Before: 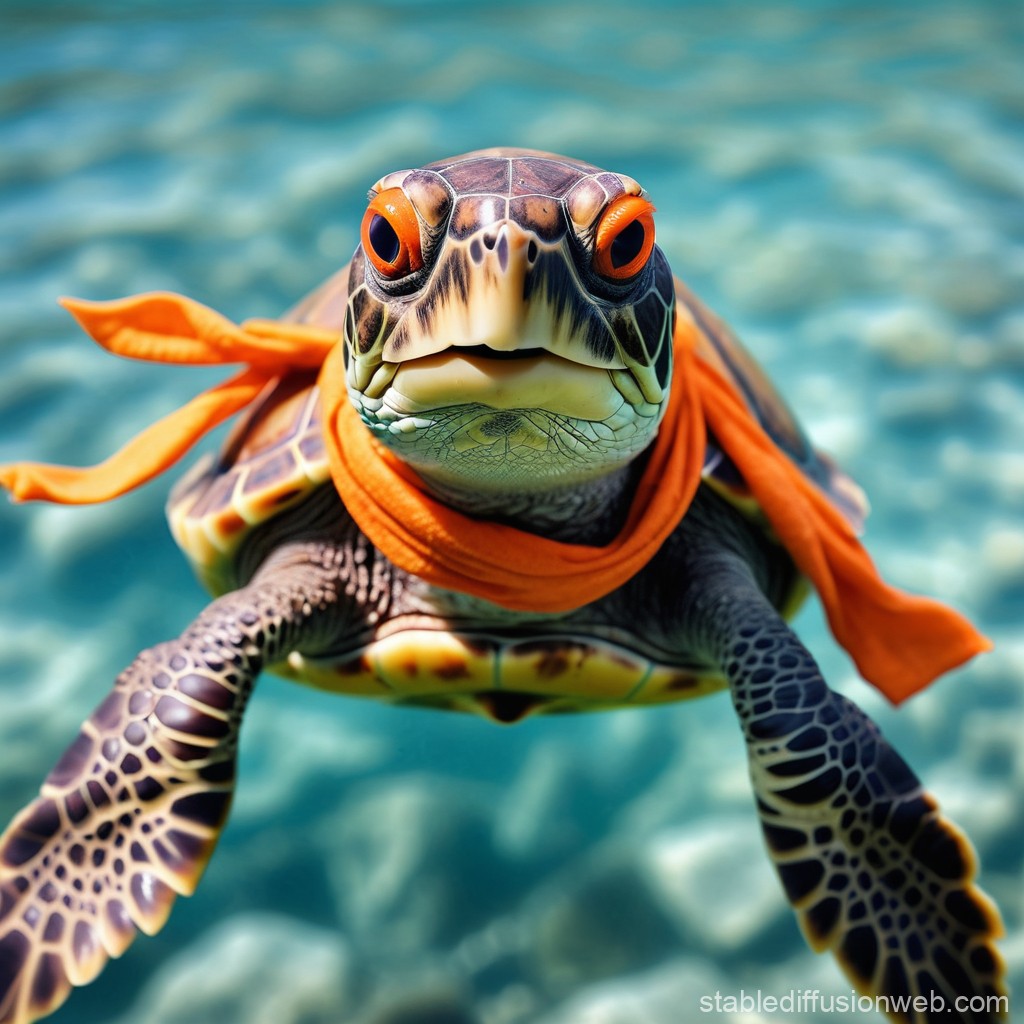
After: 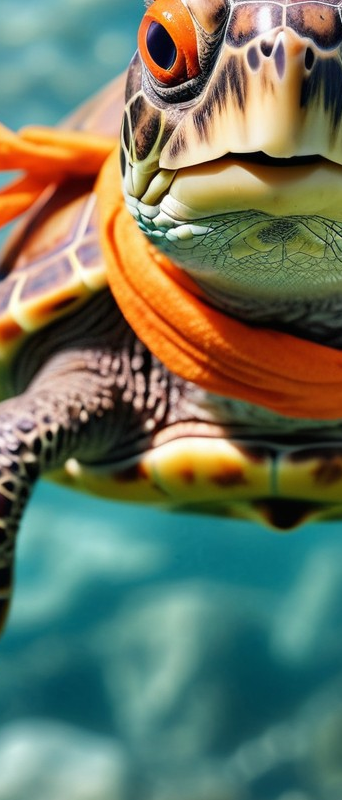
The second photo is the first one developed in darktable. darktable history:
crop and rotate: left 21.854%, top 18.867%, right 44.712%, bottom 2.996%
